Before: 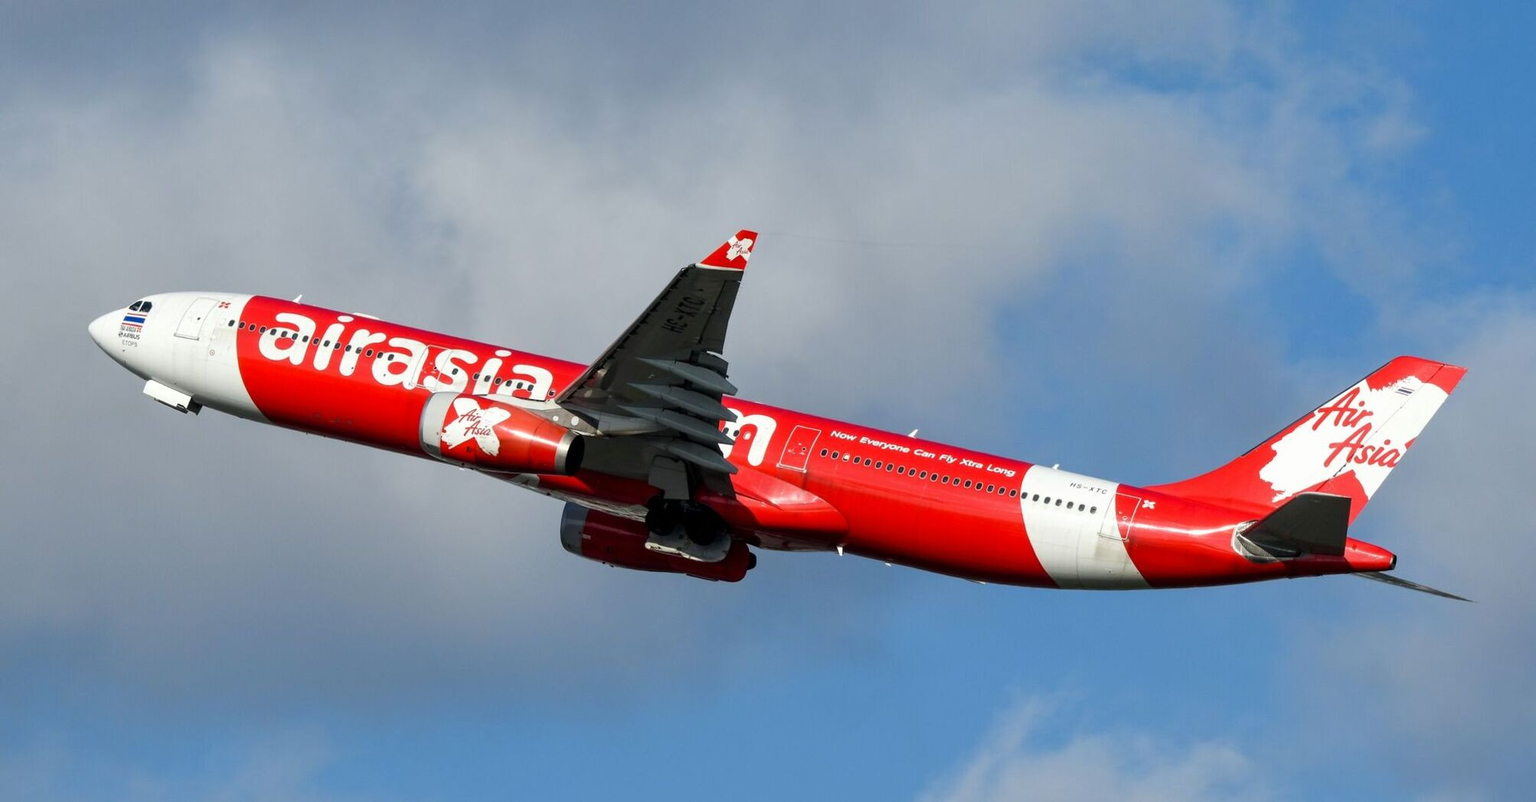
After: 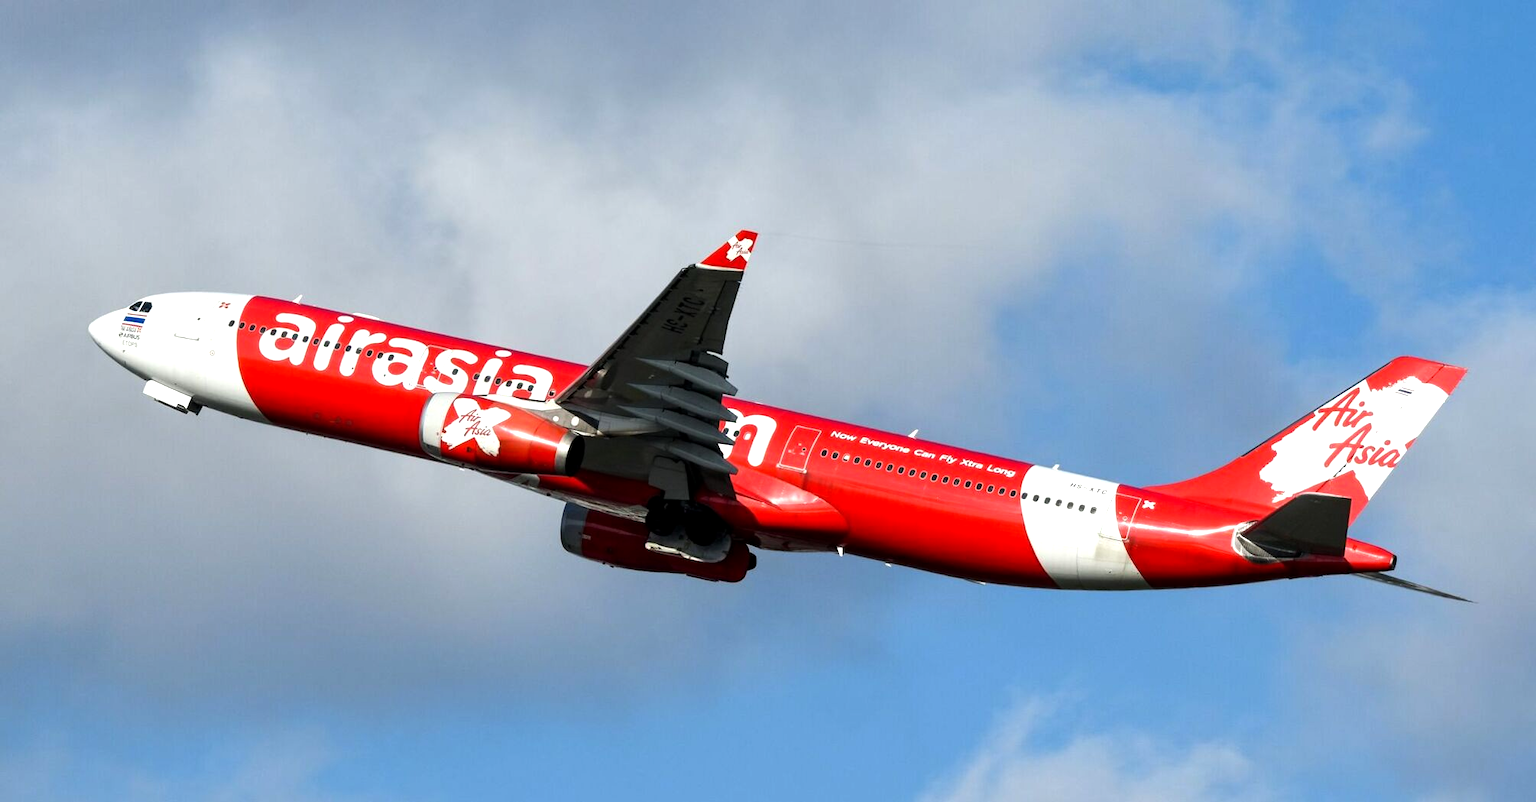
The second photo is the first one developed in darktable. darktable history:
exposure: black level correction 0.001, exposure 0.136 EV, compensate highlight preservation false
tone equalizer: -8 EV -0.417 EV, -7 EV -0.394 EV, -6 EV -0.338 EV, -5 EV -0.186 EV, -3 EV 0.197 EV, -2 EV 0.327 EV, -1 EV 0.411 EV, +0 EV 0.424 EV, edges refinement/feathering 500, mask exposure compensation -1.57 EV, preserve details no
